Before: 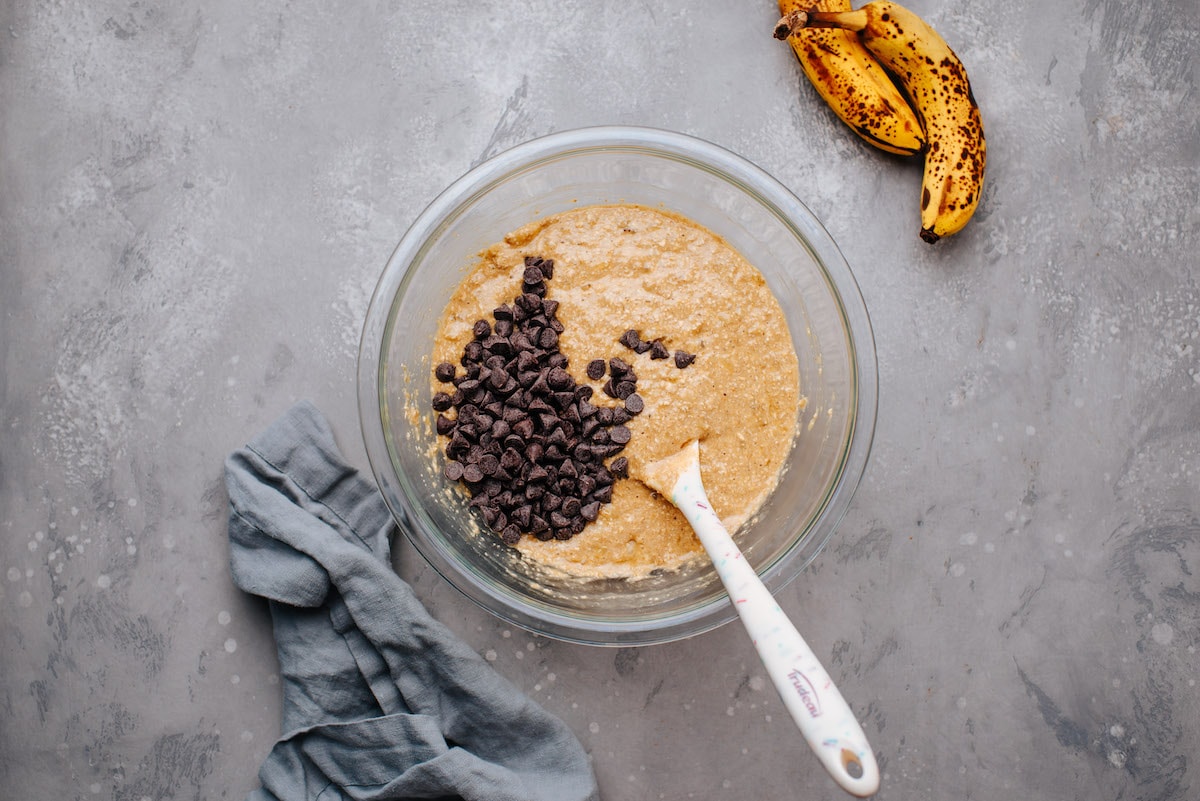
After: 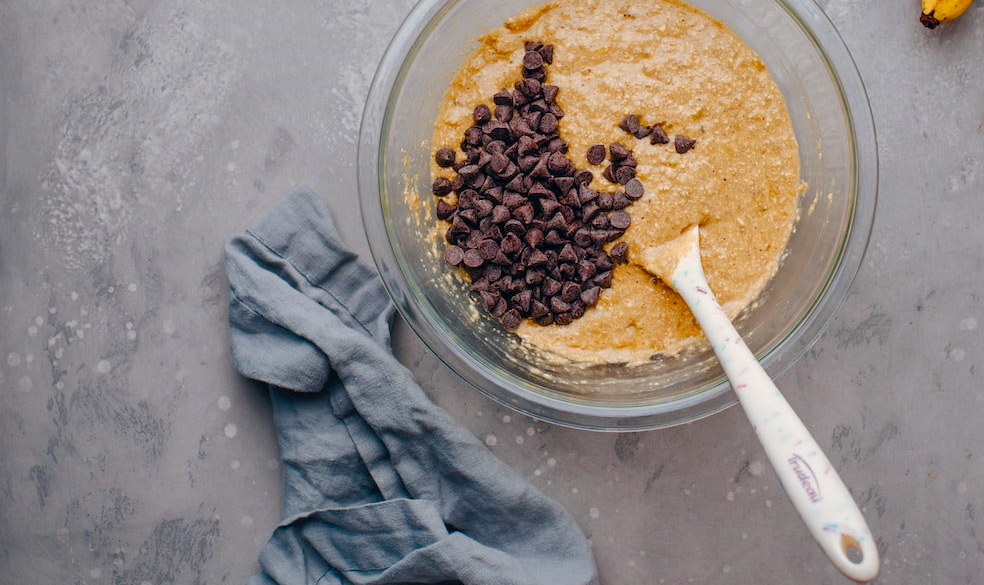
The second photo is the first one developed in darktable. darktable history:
shadows and highlights: on, module defaults
color balance rgb: linear chroma grading › global chroma 0.825%, perceptual saturation grading › global saturation 20%, perceptual saturation grading › highlights -25.322%, perceptual saturation grading › shadows 50.125%
crop: top 26.852%, right 17.947%
exposure: compensate highlight preservation false
color correction: highlights a* 0.322, highlights b* 2.71, shadows a* -1.41, shadows b* -4.19
